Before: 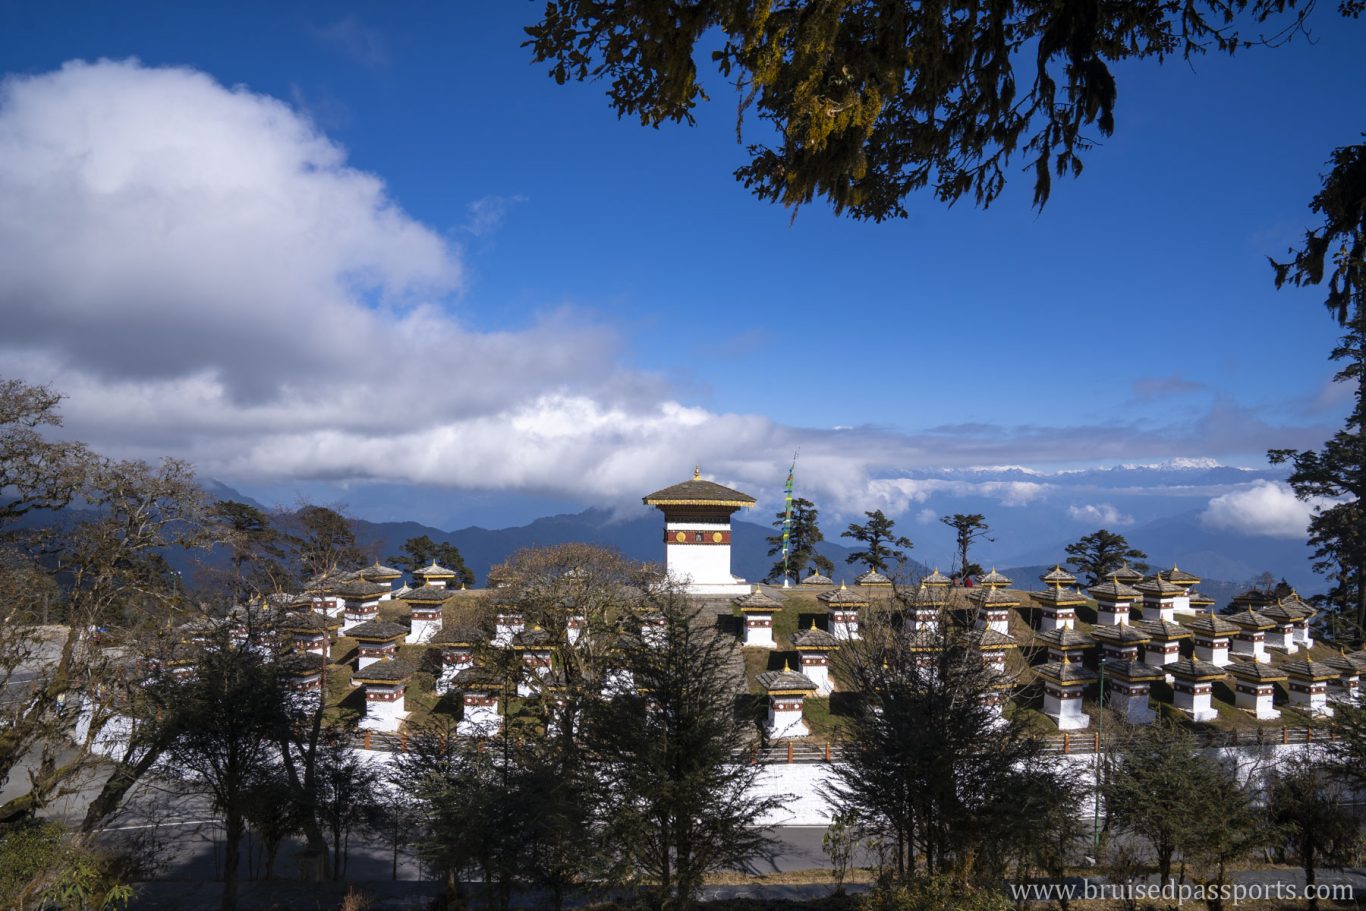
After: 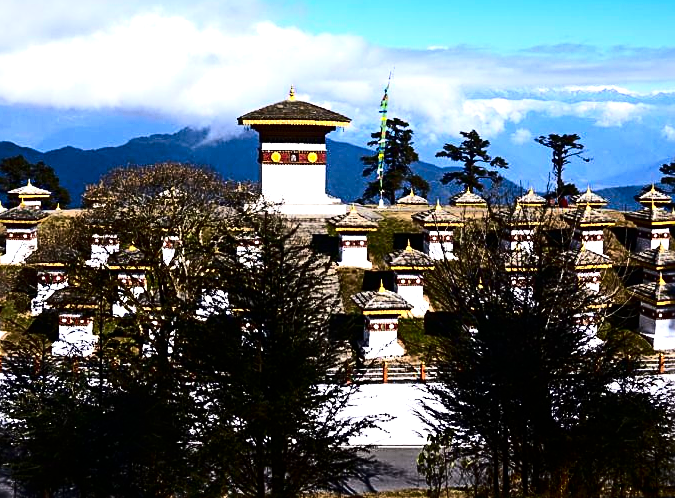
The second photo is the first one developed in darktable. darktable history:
sharpen: on, module defaults
tone equalizer: -8 EV -1.08 EV, -7 EV -1.01 EV, -6 EV -0.867 EV, -5 EV -0.578 EV, -3 EV 0.578 EV, -2 EV 0.867 EV, -1 EV 1.01 EV, +0 EV 1.08 EV, edges refinement/feathering 500, mask exposure compensation -1.57 EV, preserve details no
color correction: saturation 1.32
crop: left 29.672%, top 41.786%, right 20.851%, bottom 3.487%
contrast brightness saturation: contrast 0.32, brightness -0.08, saturation 0.17
